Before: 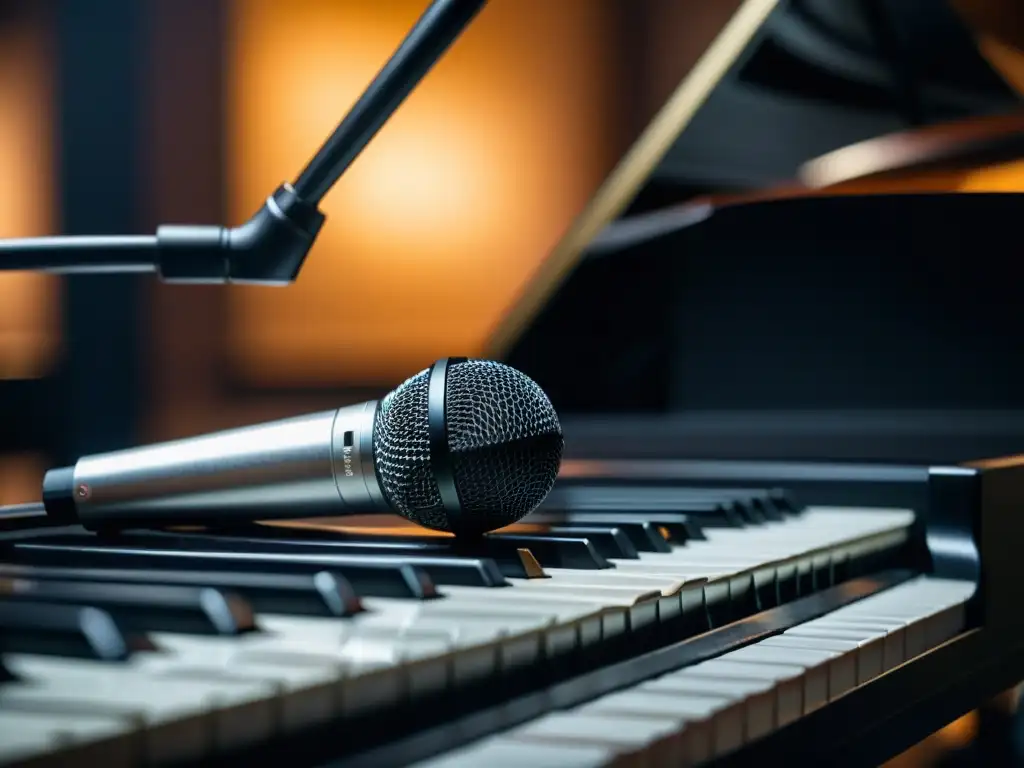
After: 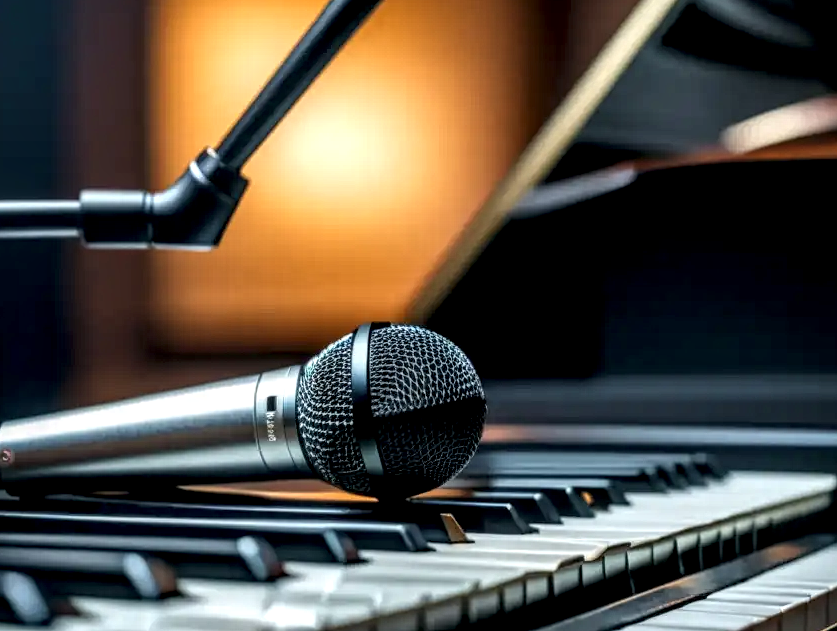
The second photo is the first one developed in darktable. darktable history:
crop and rotate: left 7.588%, top 4.573%, right 10.586%, bottom 13.15%
local contrast: highlights 16%, detail 185%
